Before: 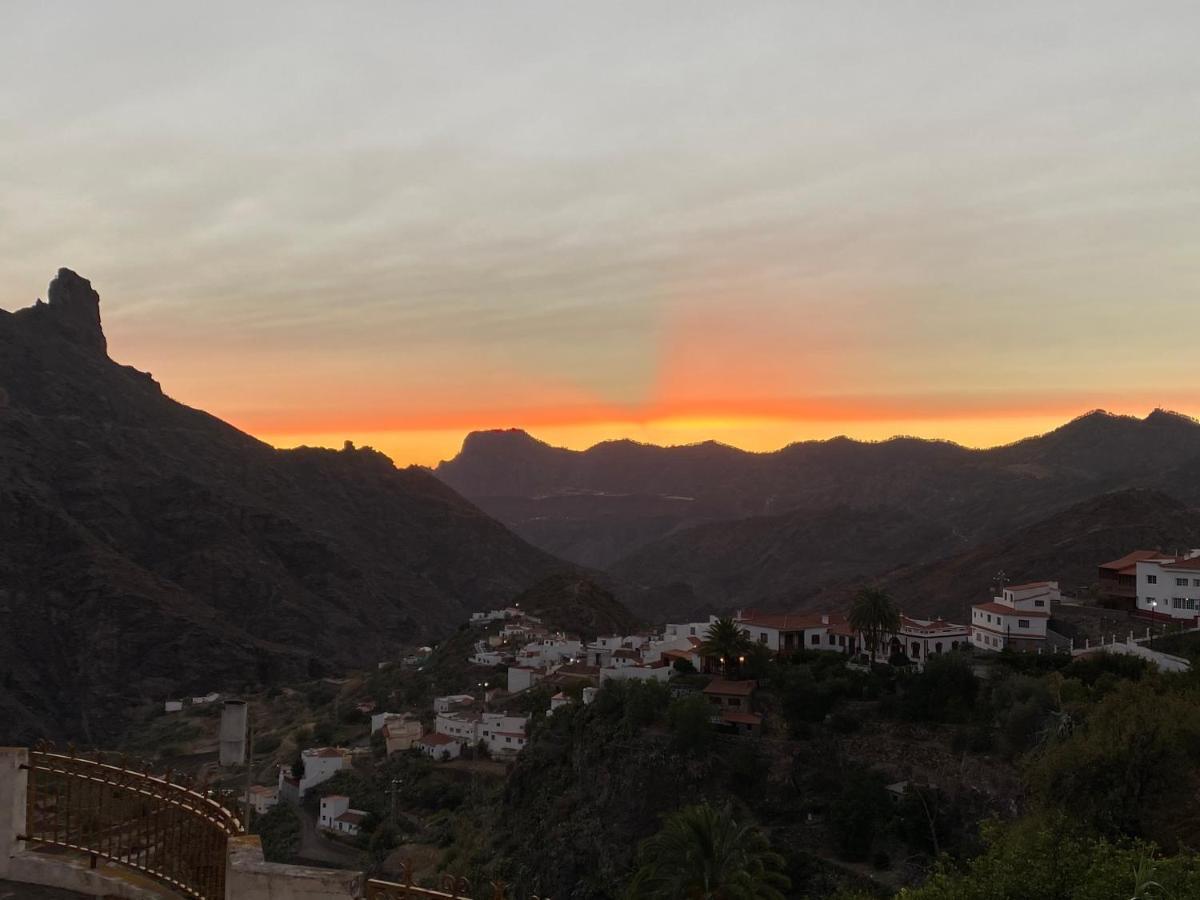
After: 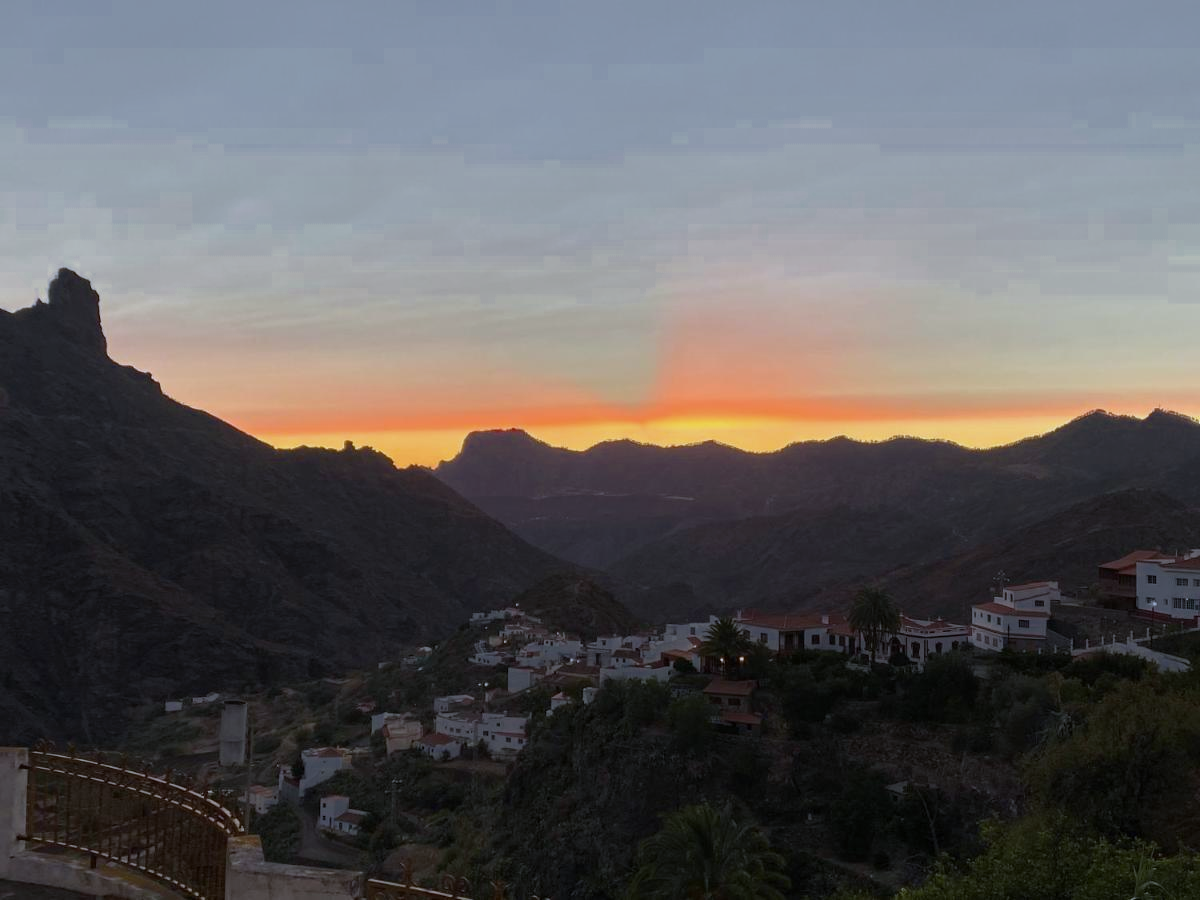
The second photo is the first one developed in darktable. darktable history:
white balance: red 0.926, green 1.003, blue 1.133
color zones: curves: ch0 [(0, 0.497) (0.143, 0.5) (0.286, 0.5) (0.429, 0.483) (0.571, 0.116) (0.714, -0.006) (0.857, 0.28) (1, 0.497)]
